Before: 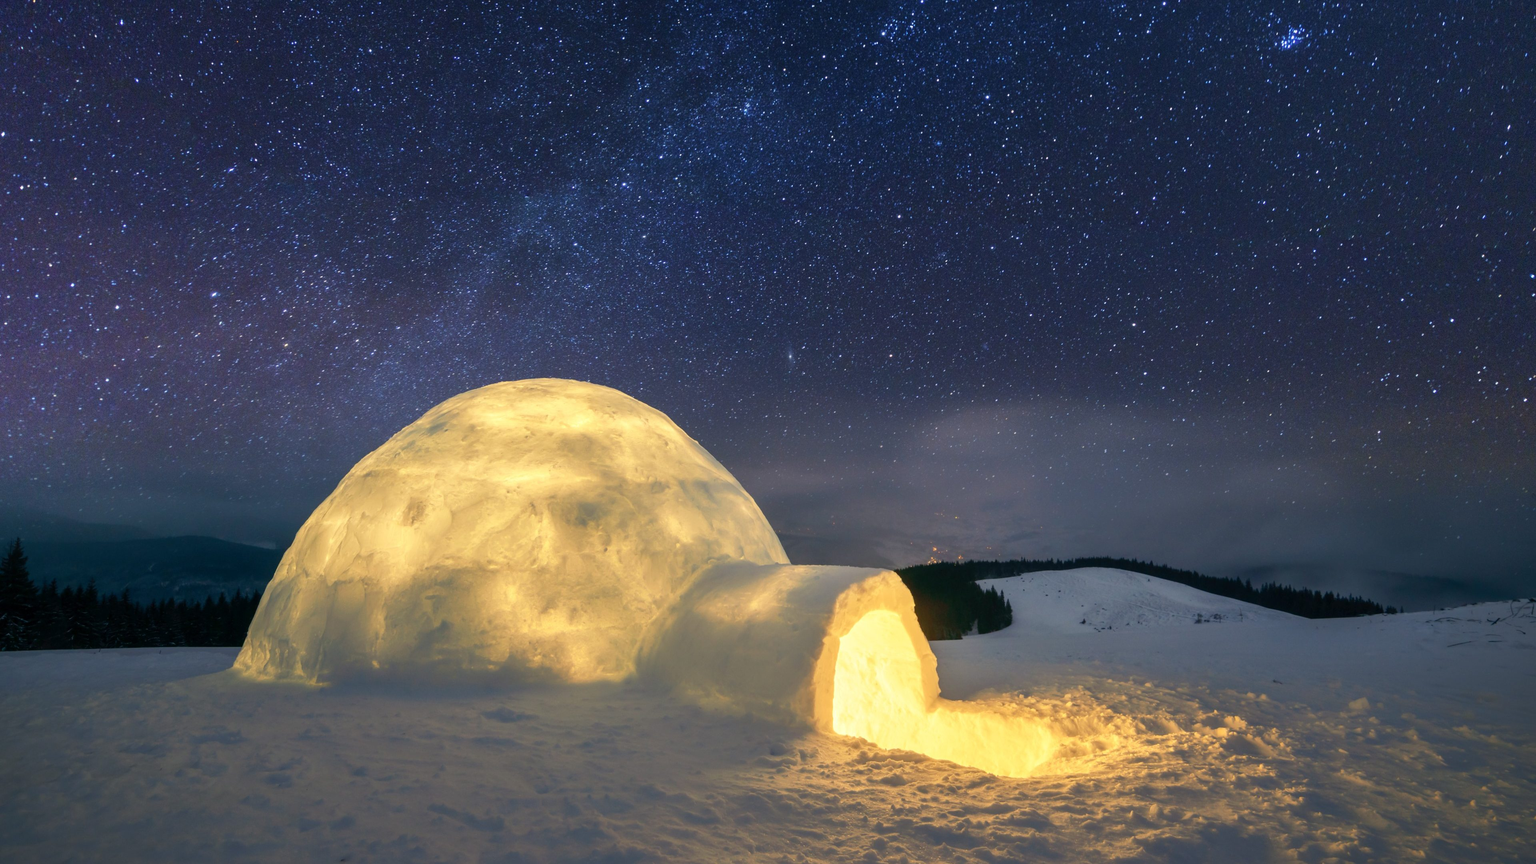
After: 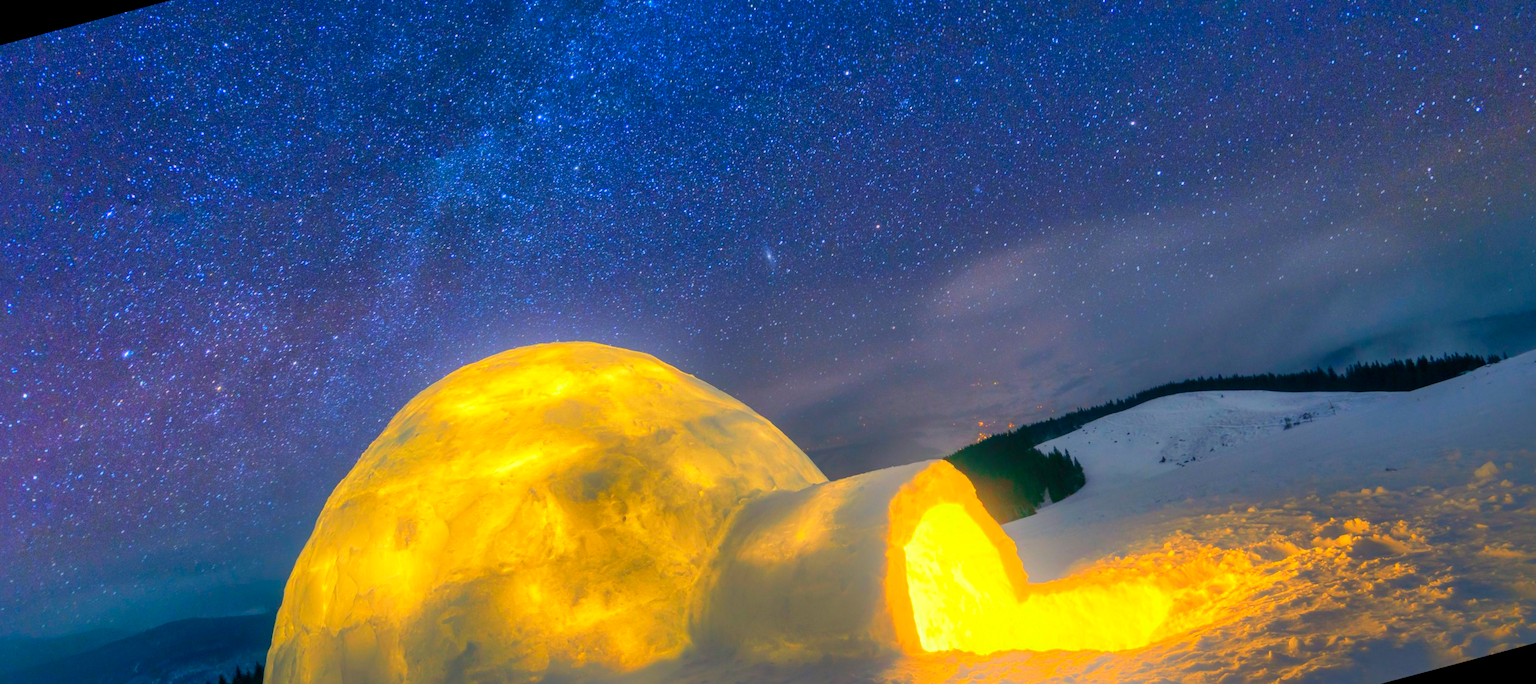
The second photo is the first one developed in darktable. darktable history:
color contrast: green-magenta contrast 1.69, blue-yellow contrast 1.49
levels: levels [0, 0.51, 1]
bloom: on, module defaults
contrast brightness saturation: contrast 0.08, saturation 0.2
local contrast: highlights 100%, shadows 100%, detail 120%, midtone range 0.2
shadows and highlights: shadows 60, highlights -60
rotate and perspective: rotation -14.8°, crop left 0.1, crop right 0.903, crop top 0.25, crop bottom 0.748
